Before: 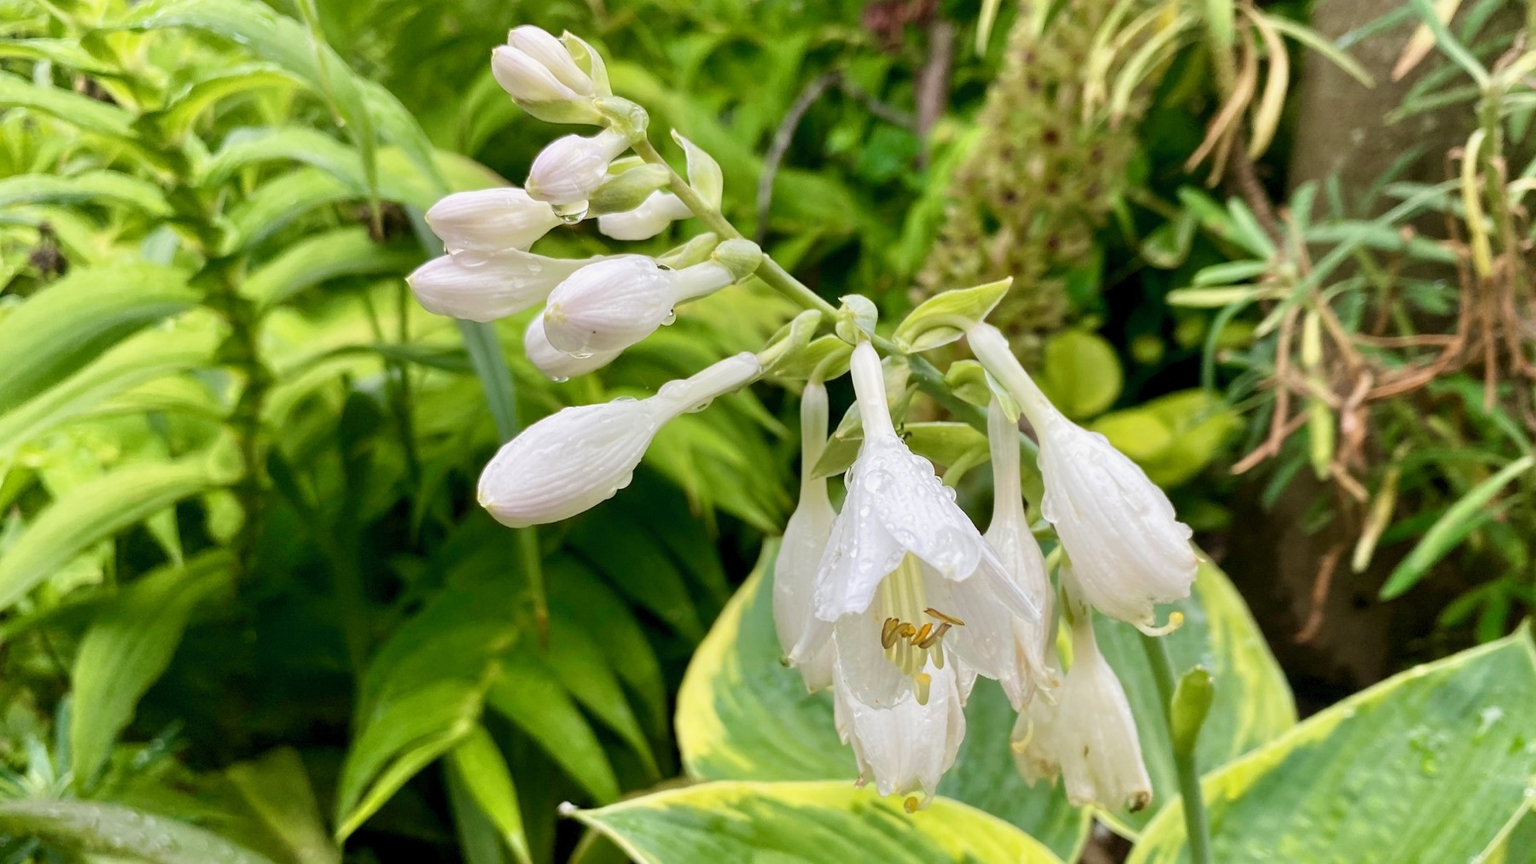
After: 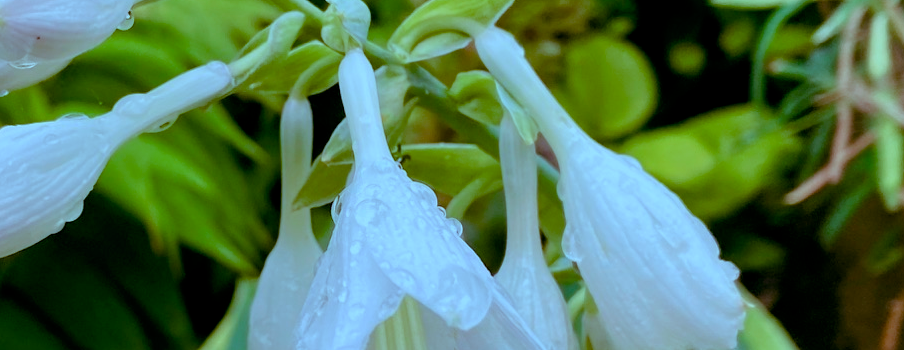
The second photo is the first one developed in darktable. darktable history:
color balance rgb: shadows lift › luminance -7.7%, shadows lift › chroma 2.13%, shadows lift › hue 165.27°, power › luminance -7.77%, power › chroma 1.34%, power › hue 330.55°, highlights gain › luminance -33.33%, highlights gain › chroma 5.68%, highlights gain › hue 217.2°, global offset › luminance -0.33%, global offset › chroma 0.11%, global offset › hue 165.27°, perceptual saturation grading › global saturation 27.72%, perceptual saturation grading › highlights -25%, perceptual saturation grading › mid-tones 25%, perceptual saturation grading › shadows 50%
crop: left 36.607%, top 34.735%, right 13.146%, bottom 30.611%
white balance: red 1.042, blue 1.17
contrast brightness saturation: saturation -0.05
